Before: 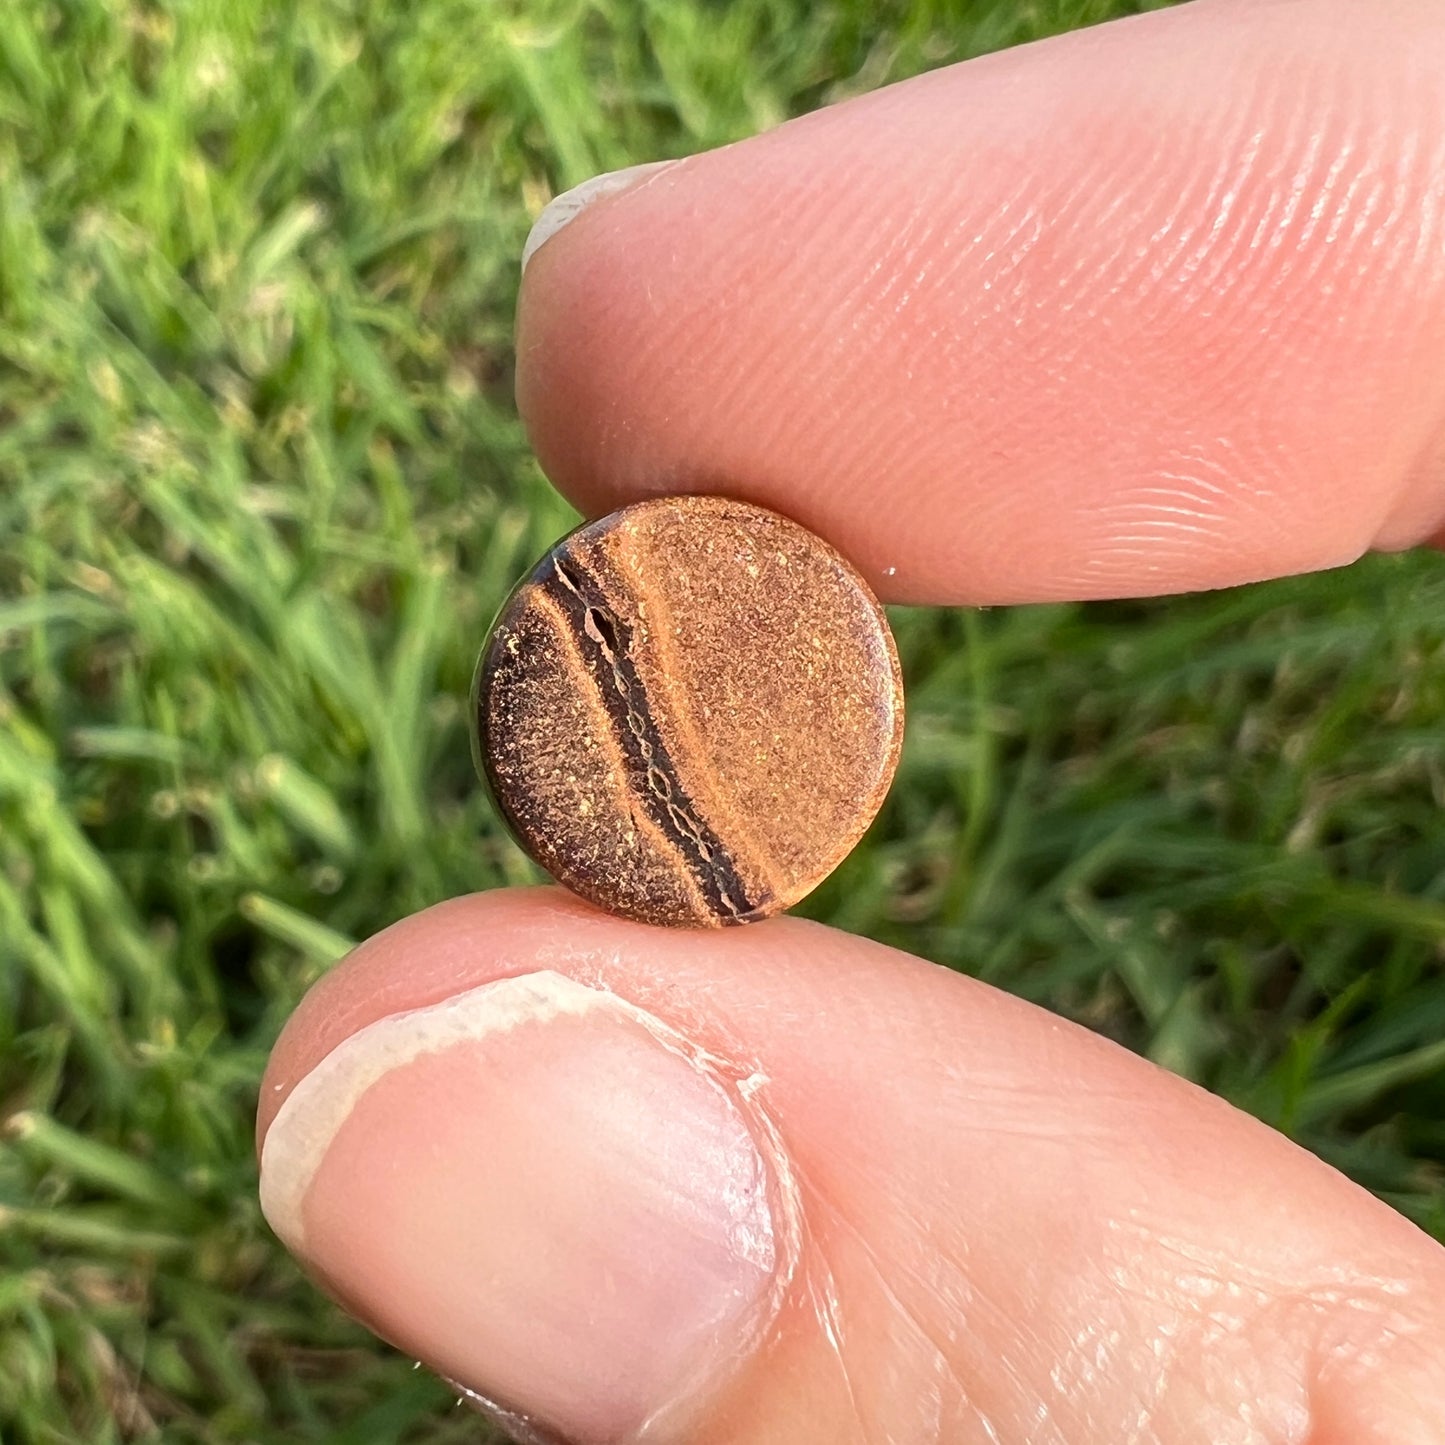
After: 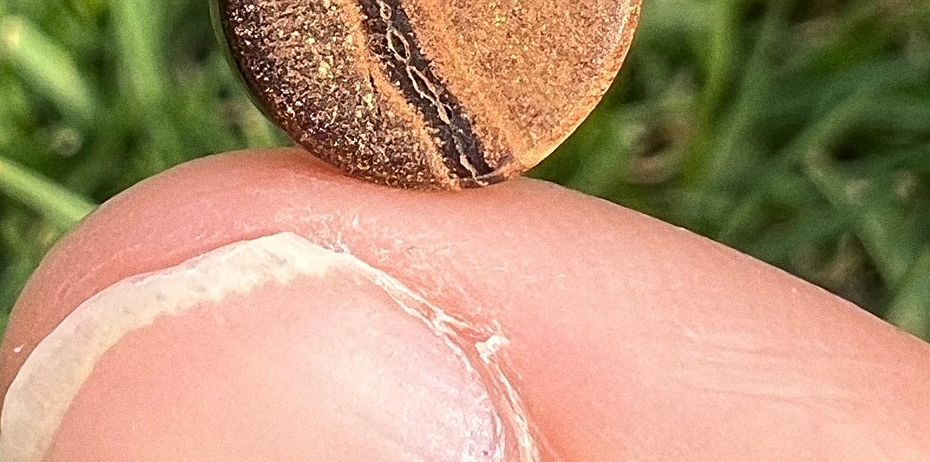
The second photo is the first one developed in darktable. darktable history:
crop: left 18.091%, top 51.13%, right 17.525%, bottom 16.85%
sharpen: on, module defaults
white balance: emerald 1
grain: coarseness 8.68 ISO, strength 31.94%
